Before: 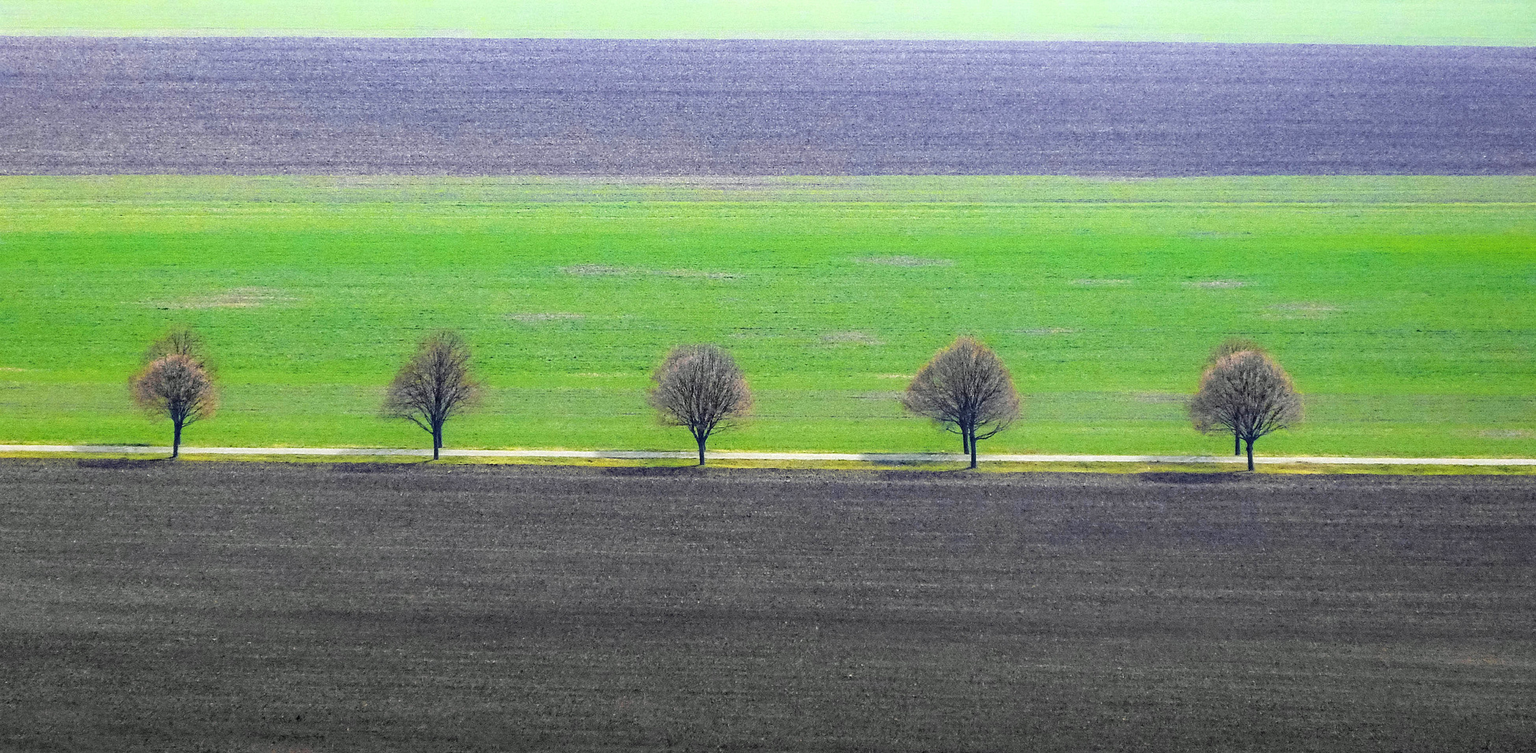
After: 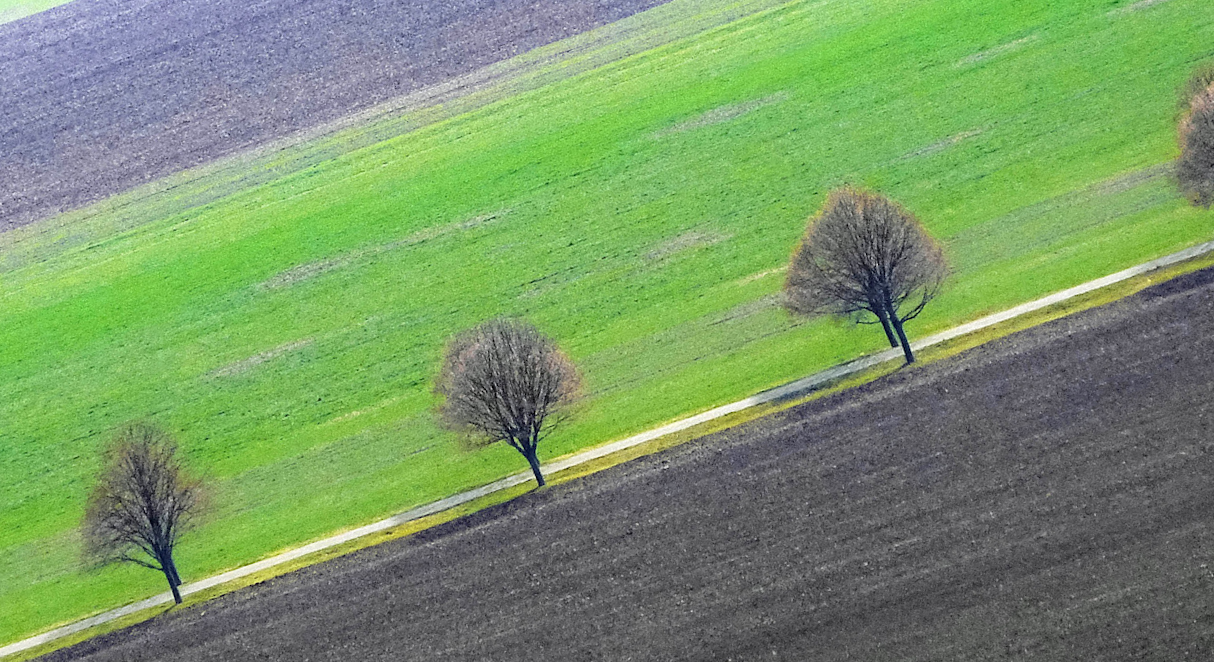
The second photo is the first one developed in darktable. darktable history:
crop and rotate: angle 19.1°, left 6.833%, right 4.282%, bottom 1.178%
